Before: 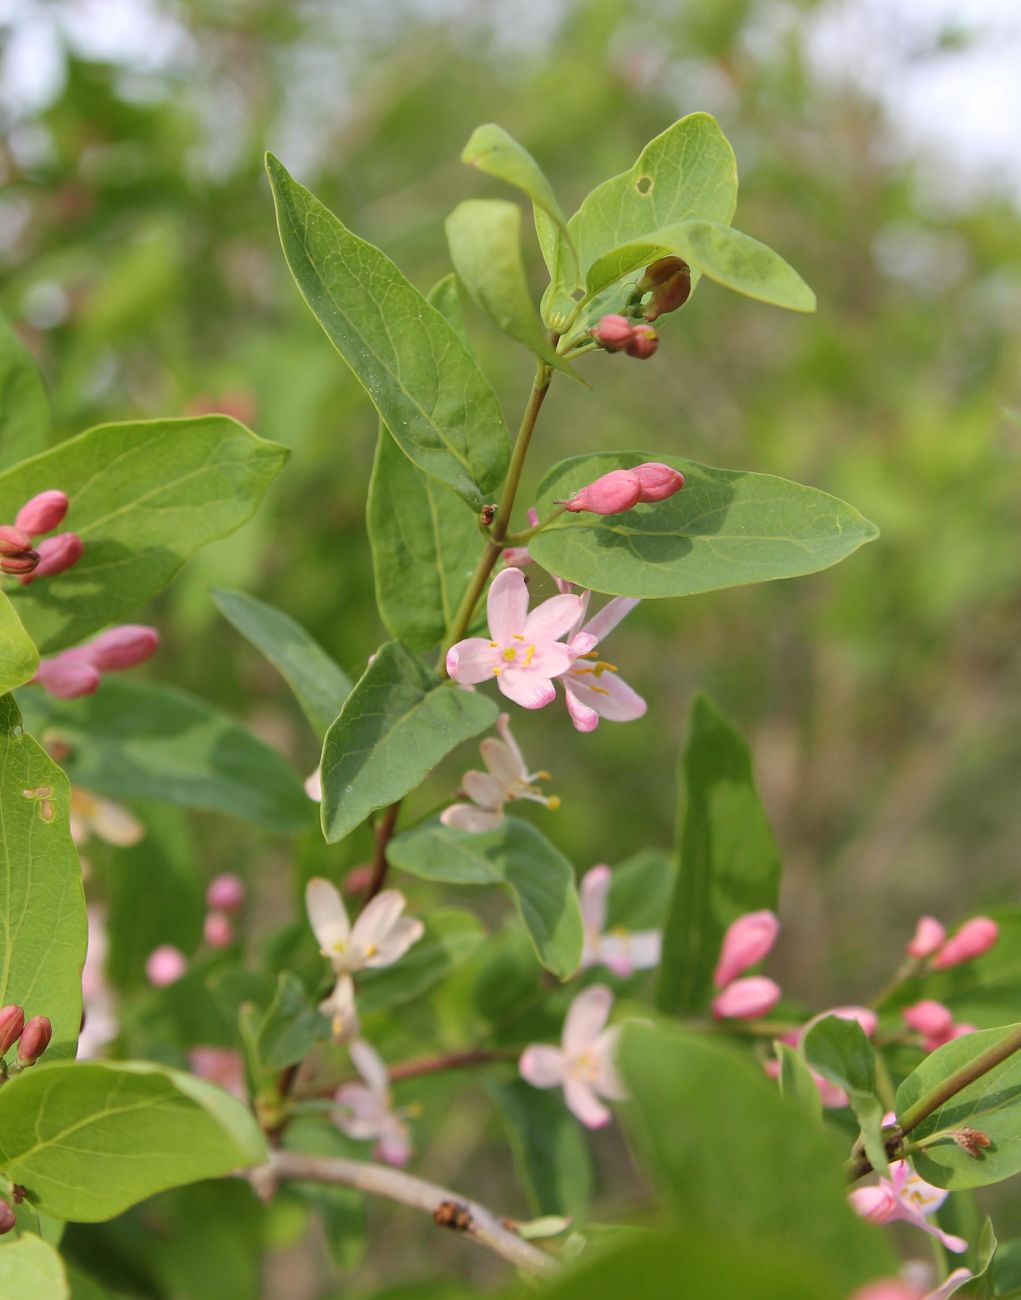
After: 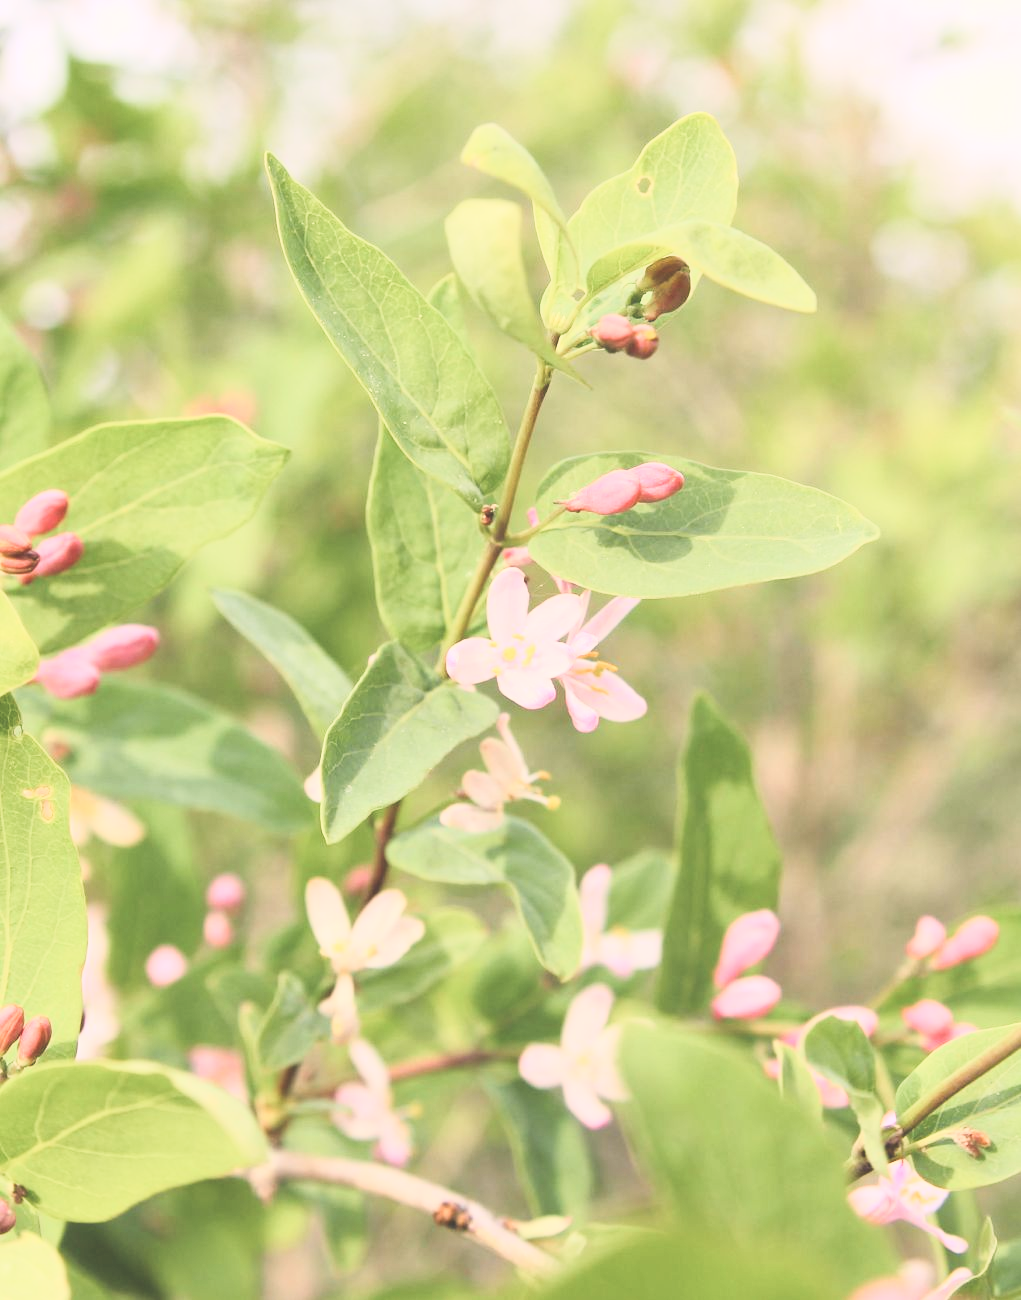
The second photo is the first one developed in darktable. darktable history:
tone curve: curves: ch0 [(0, 0) (0.003, 0.003) (0.011, 0.012) (0.025, 0.027) (0.044, 0.048) (0.069, 0.074) (0.1, 0.117) (0.136, 0.177) (0.177, 0.246) (0.224, 0.324) (0.277, 0.422) (0.335, 0.531) (0.399, 0.633) (0.468, 0.733) (0.543, 0.824) (0.623, 0.895) (0.709, 0.938) (0.801, 0.961) (0.898, 0.98) (1, 1)], color space Lab, independent channels, preserve colors none
color balance rgb: highlights gain › chroma 3.794%, highlights gain › hue 58.48°, global offset › luminance 1.987%, perceptual saturation grading › global saturation 20%, perceptual saturation grading › highlights -50.512%, perceptual saturation grading › shadows 30.762%
